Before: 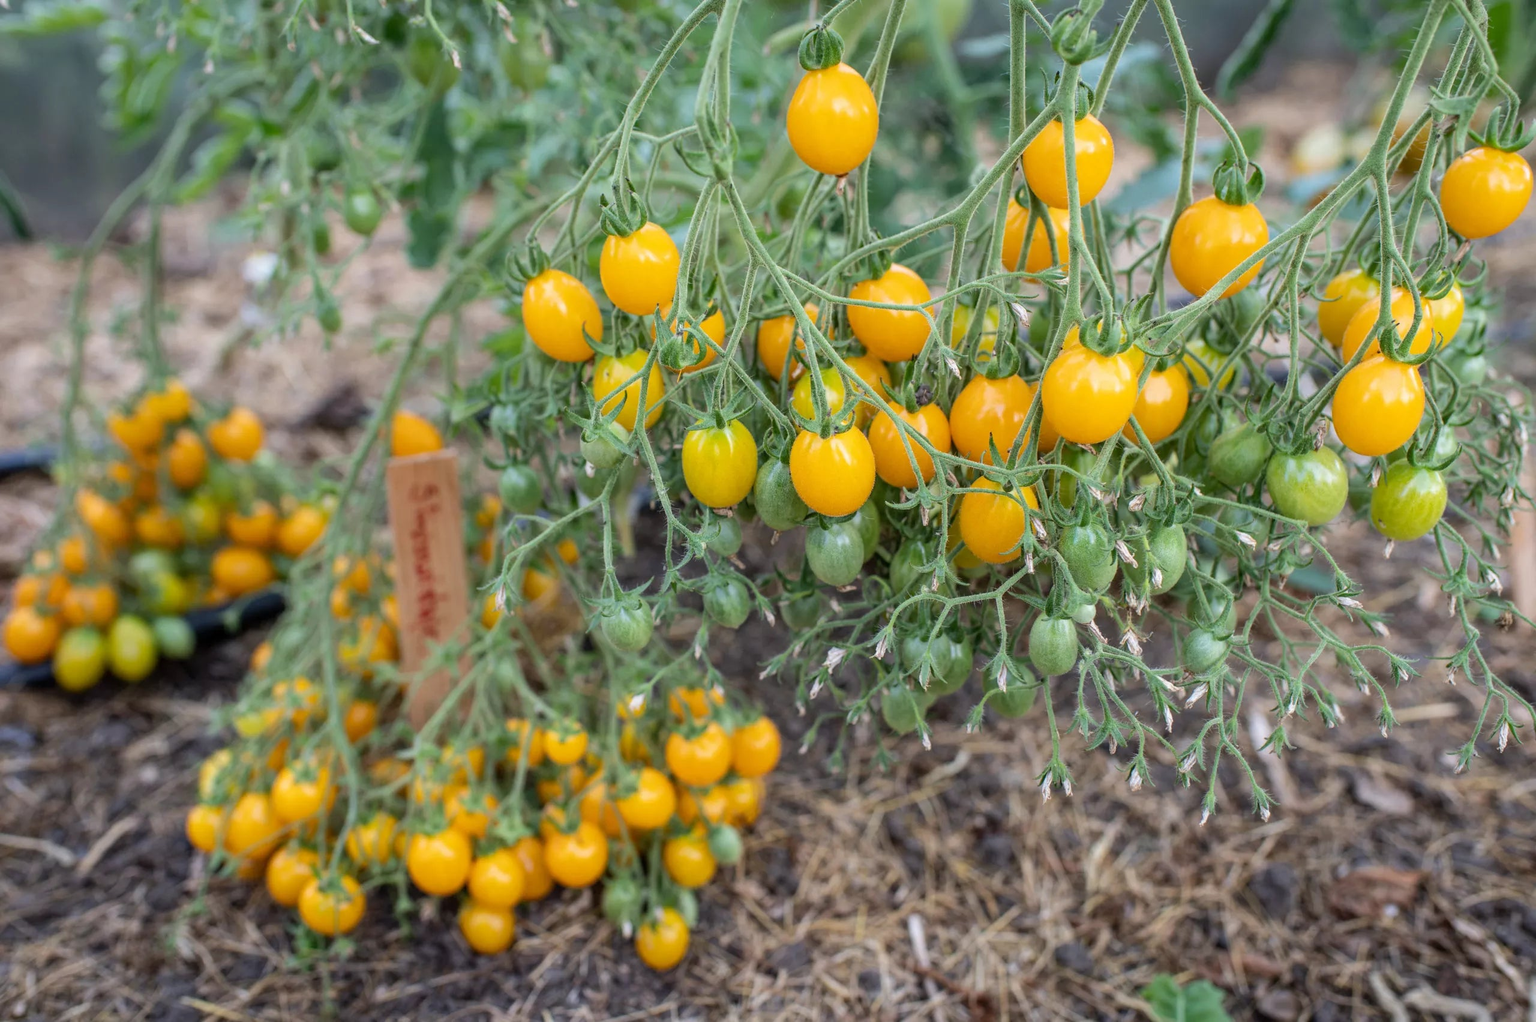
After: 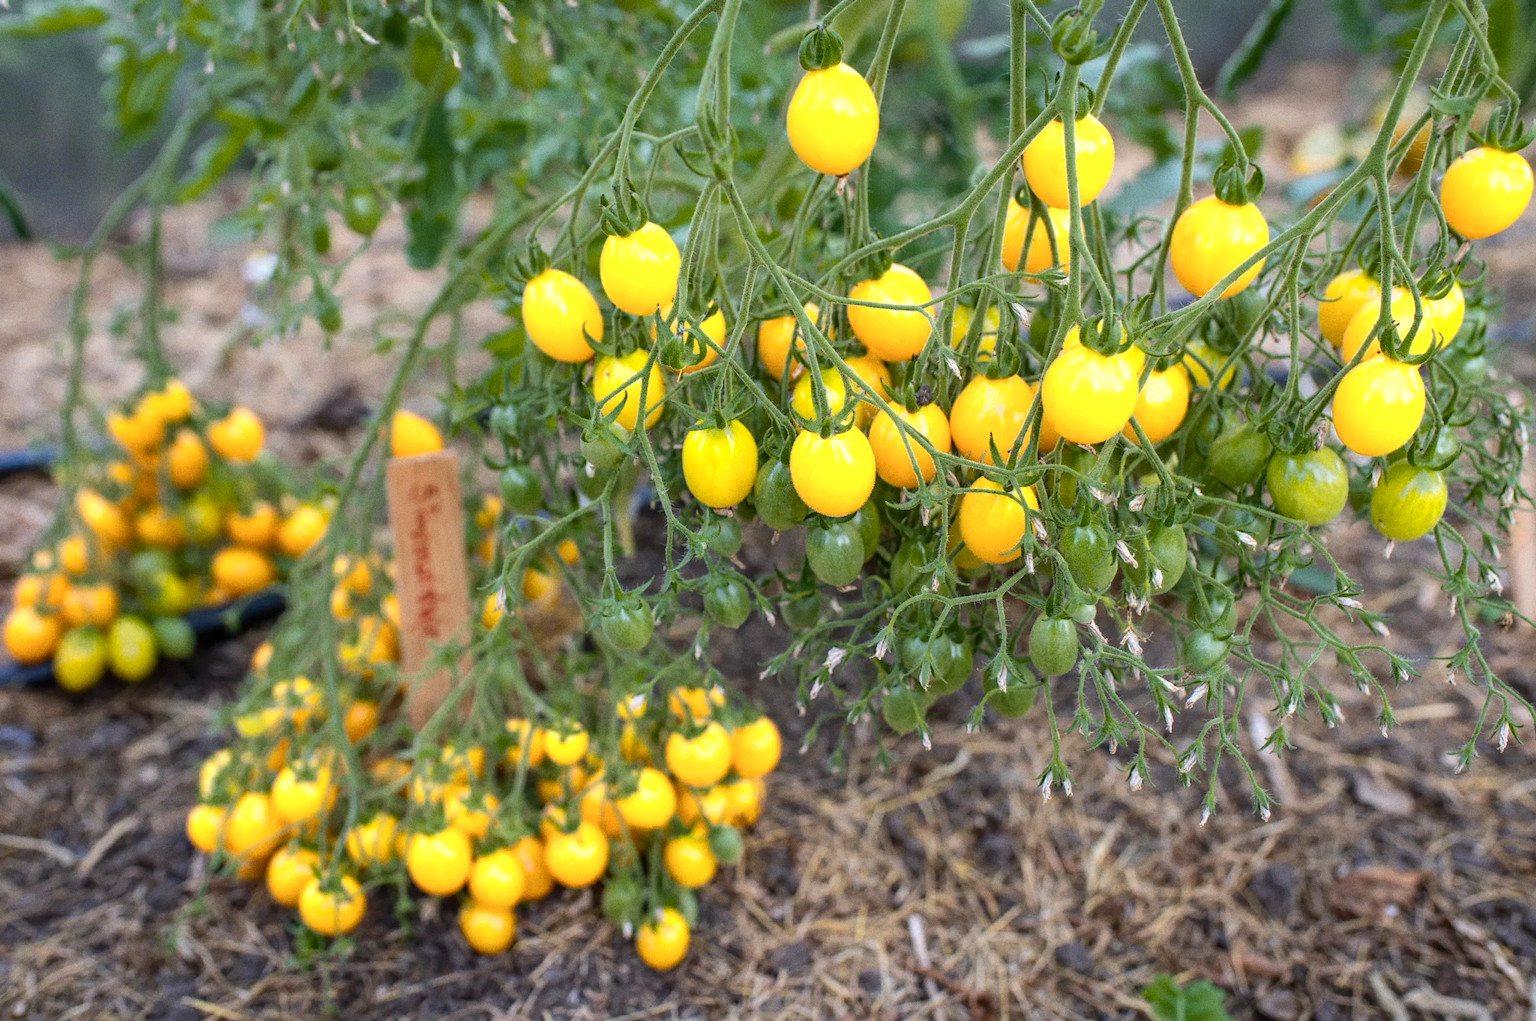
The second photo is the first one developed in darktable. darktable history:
color zones: curves: ch0 [(0.099, 0.624) (0.257, 0.596) (0.384, 0.376) (0.529, 0.492) (0.697, 0.564) (0.768, 0.532) (0.908, 0.644)]; ch1 [(0.112, 0.564) (0.254, 0.612) (0.432, 0.676) (0.592, 0.456) (0.743, 0.684) (0.888, 0.536)]; ch2 [(0.25, 0.5) (0.469, 0.36) (0.75, 0.5)]
fill light: on, module defaults
grain: coarseness 0.47 ISO
